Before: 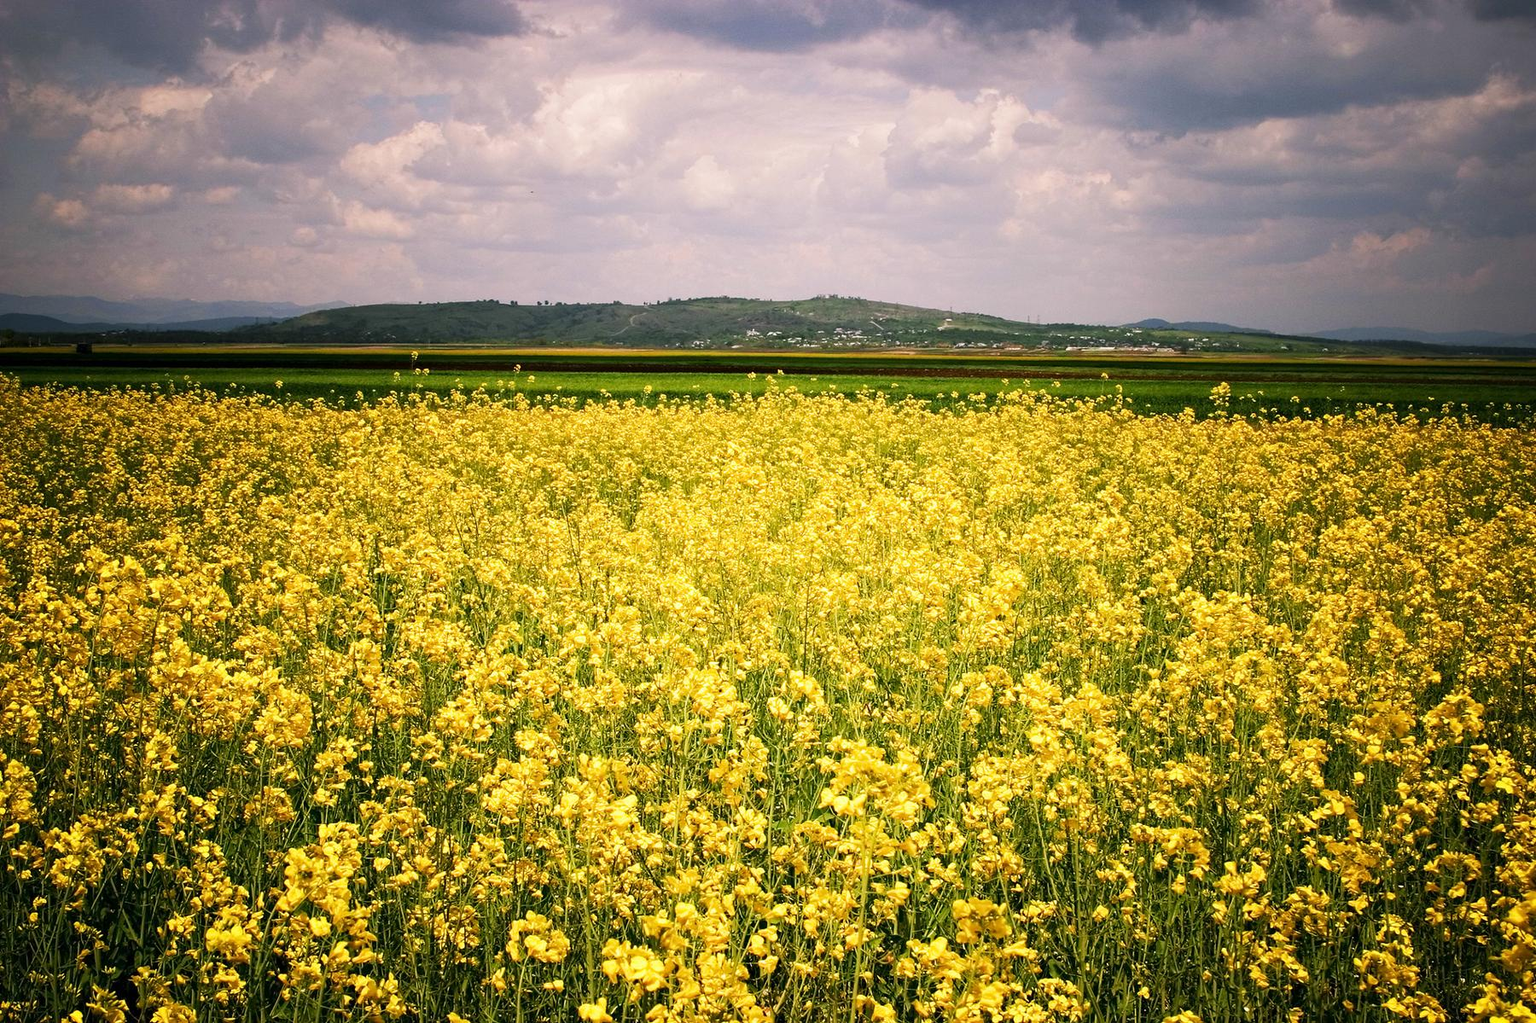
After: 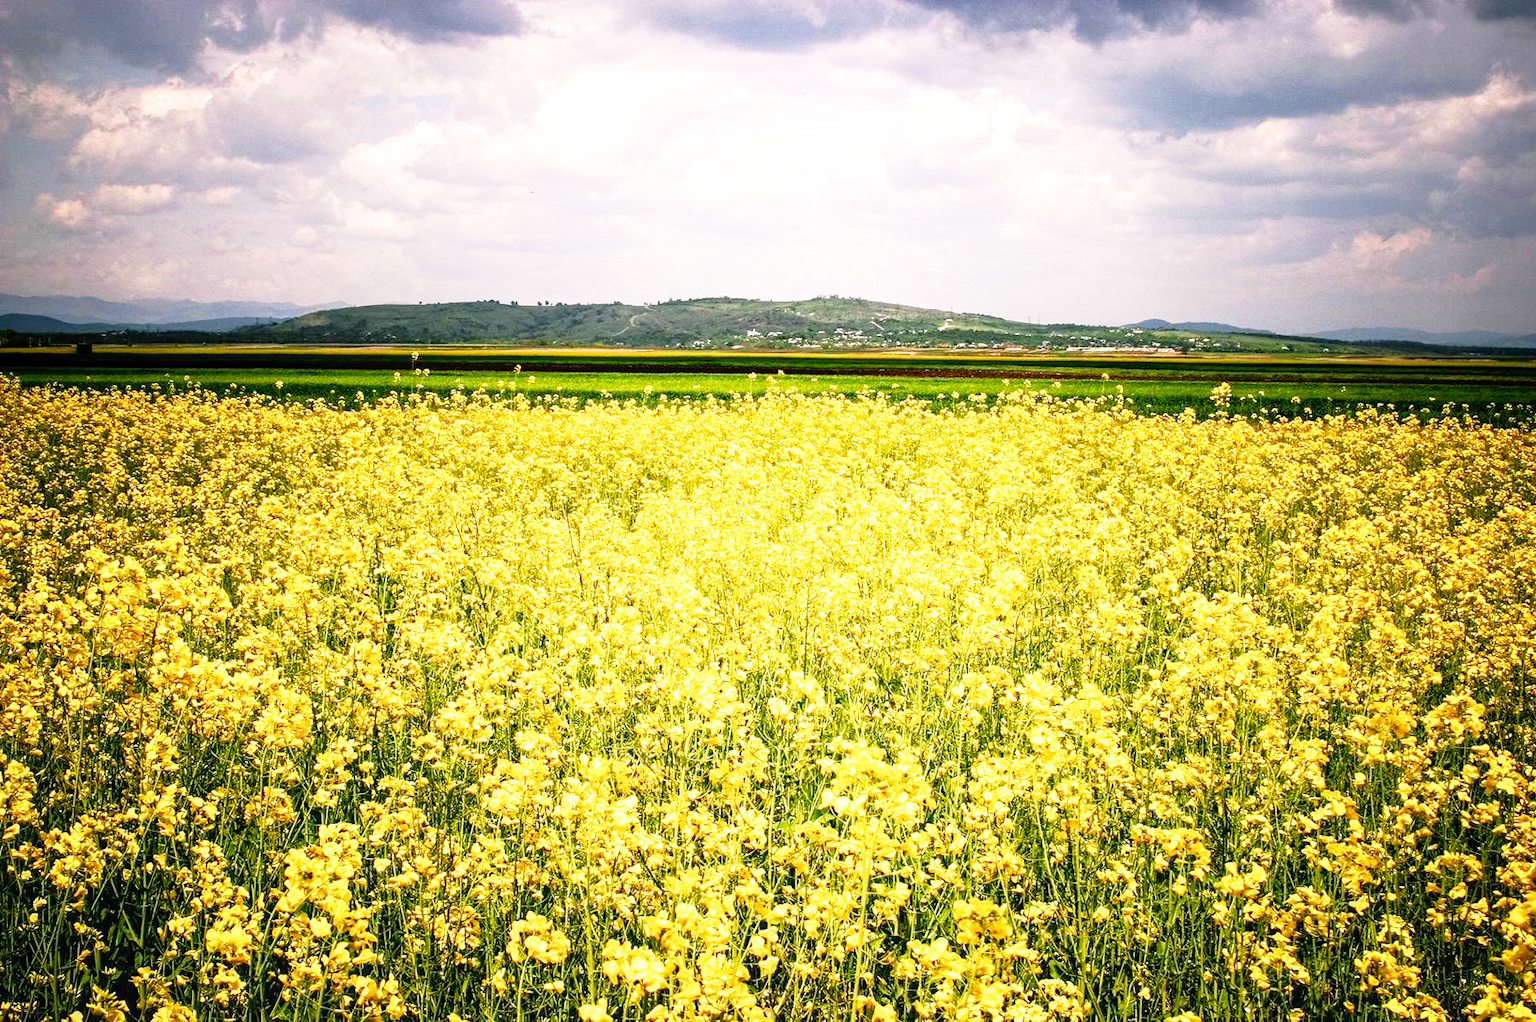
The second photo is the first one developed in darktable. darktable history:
base curve: curves: ch0 [(0, 0) (0.012, 0.01) (0.073, 0.168) (0.31, 0.711) (0.645, 0.957) (1, 1)], preserve colors none
local contrast: on, module defaults
